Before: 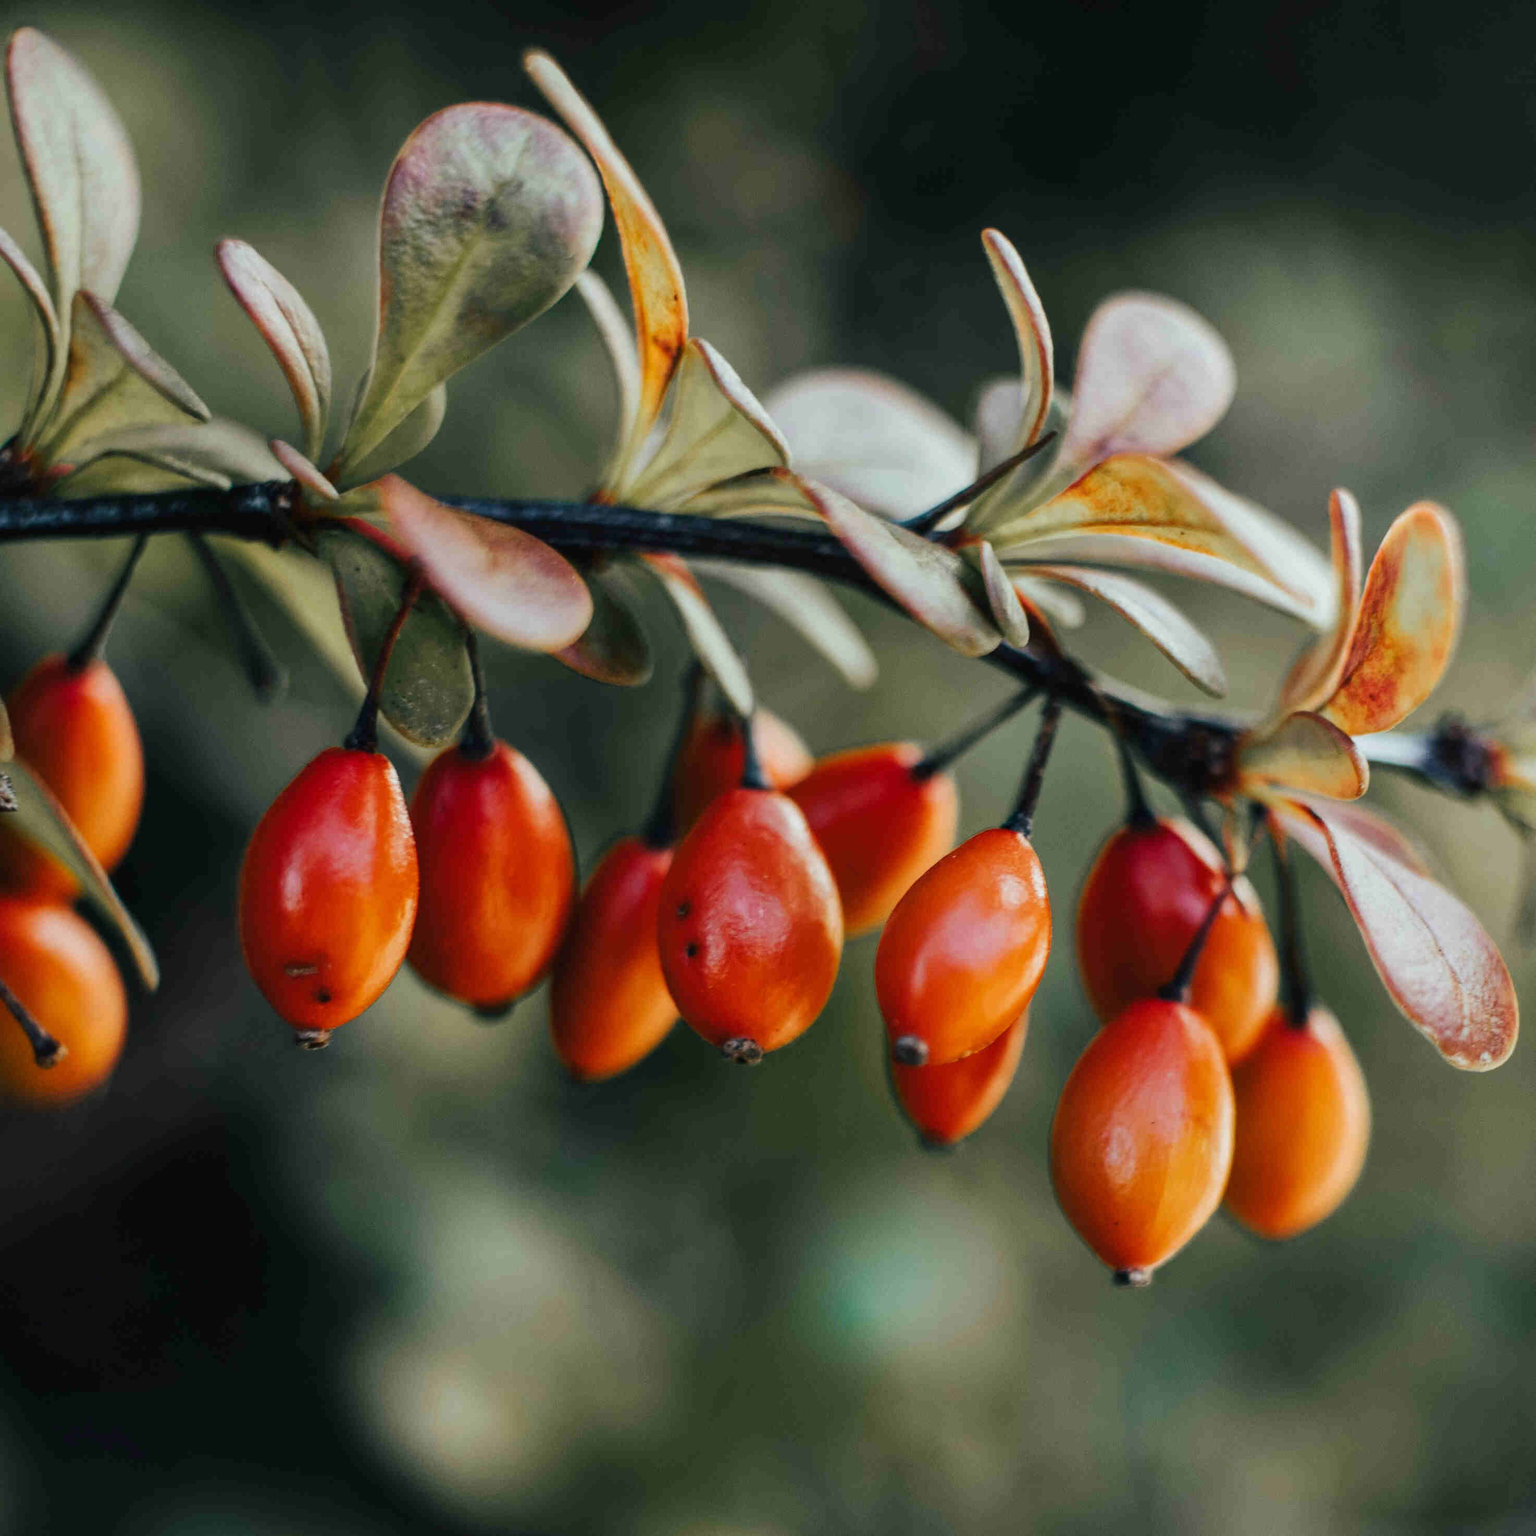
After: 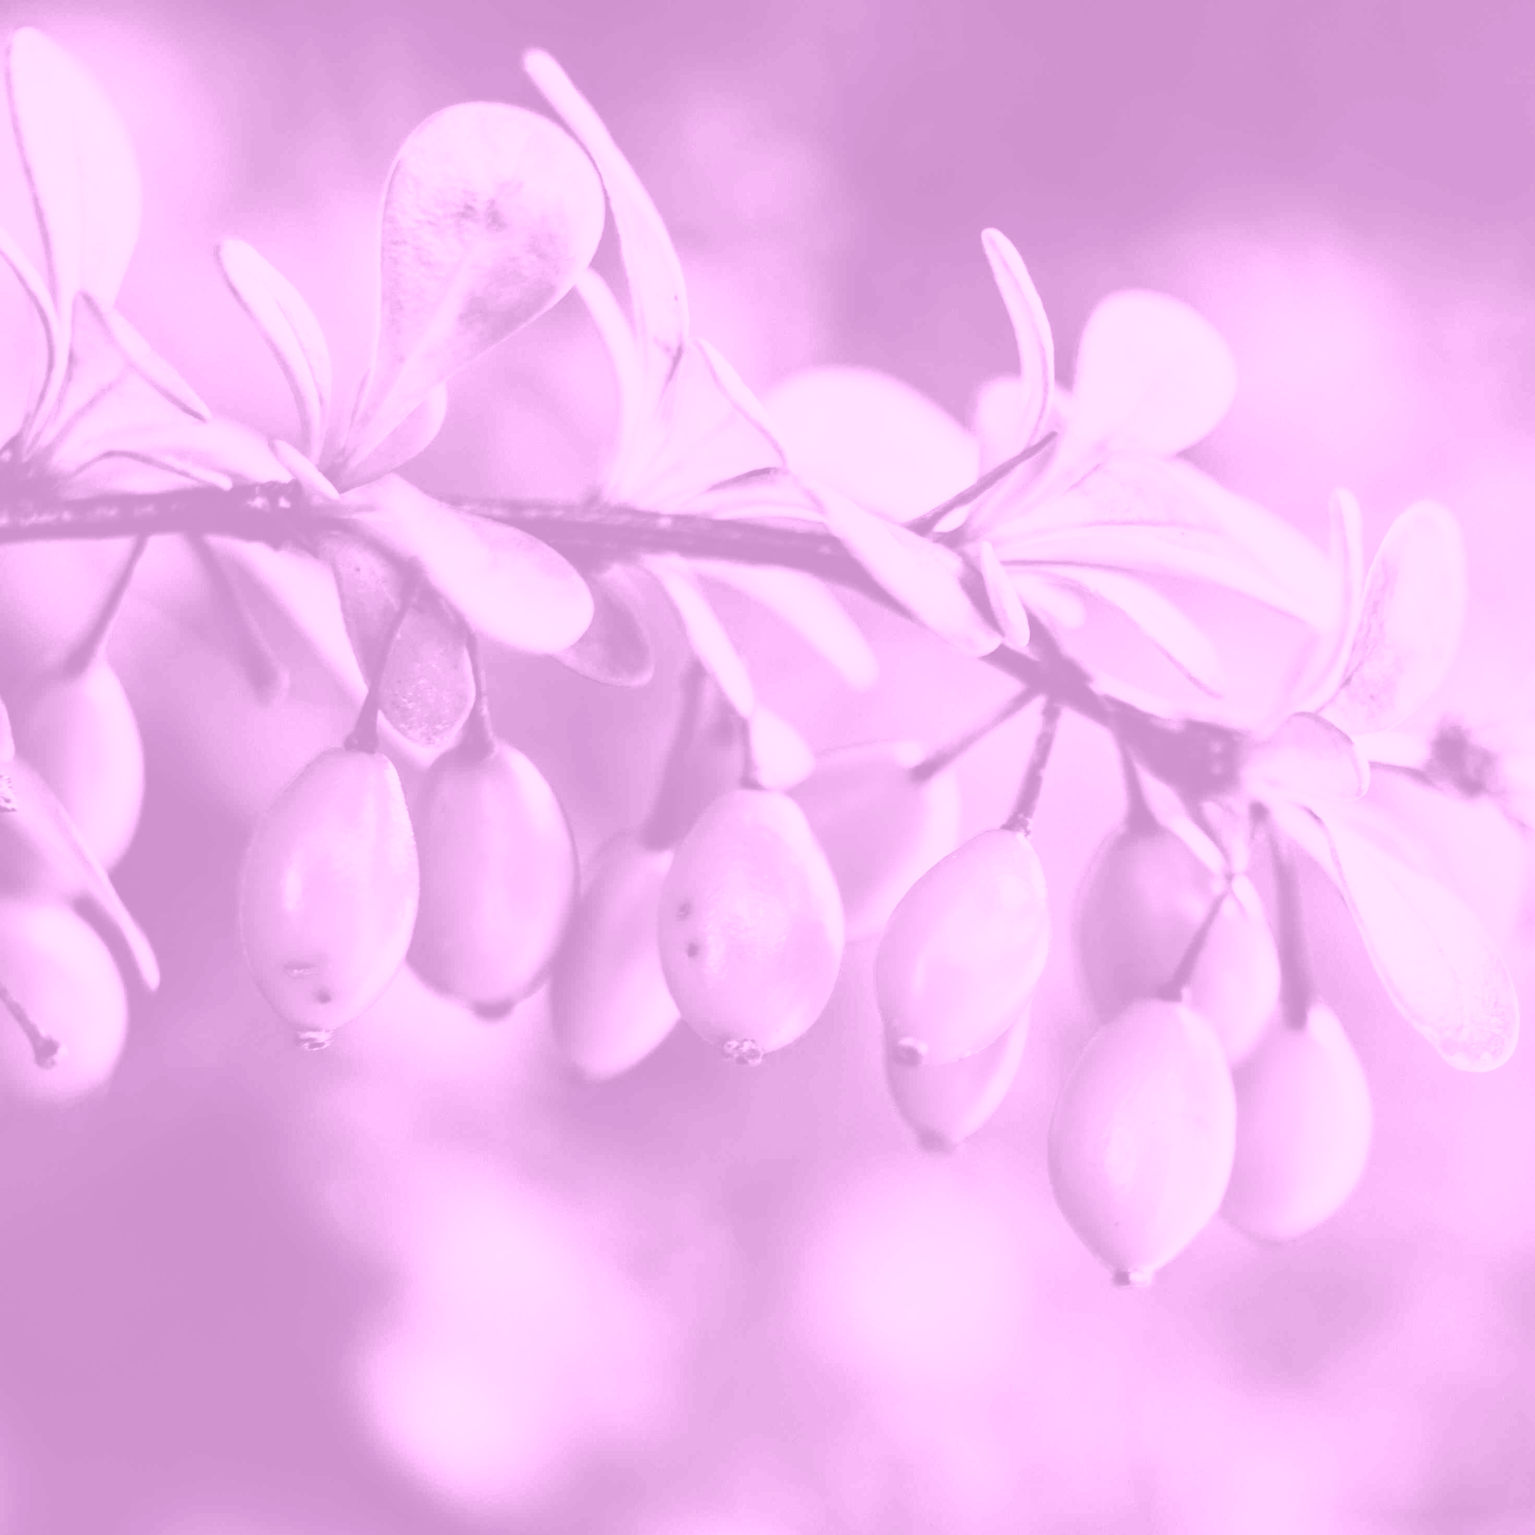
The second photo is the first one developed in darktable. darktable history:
base curve: curves: ch0 [(0, 0.003) (0.001, 0.002) (0.006, 0.004) (0.02, 0.022) (0.048, 0.086) (0.094, 0.234) (0.162, 0.431) (0.258, 0.629) (0.385, 0.8) (0.548, 0.918) (0.751, 0.988) (1, 1)], preserve colors none
colorize: hue 331.2°, saturation 69%, source mix 30.28%, lightness 69.02%, version 1
